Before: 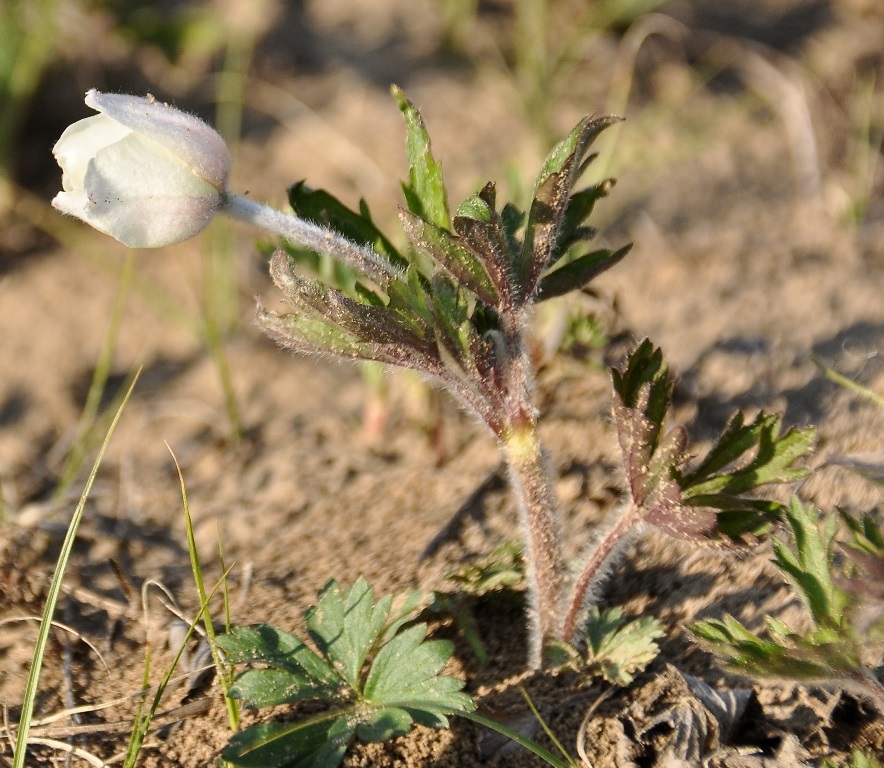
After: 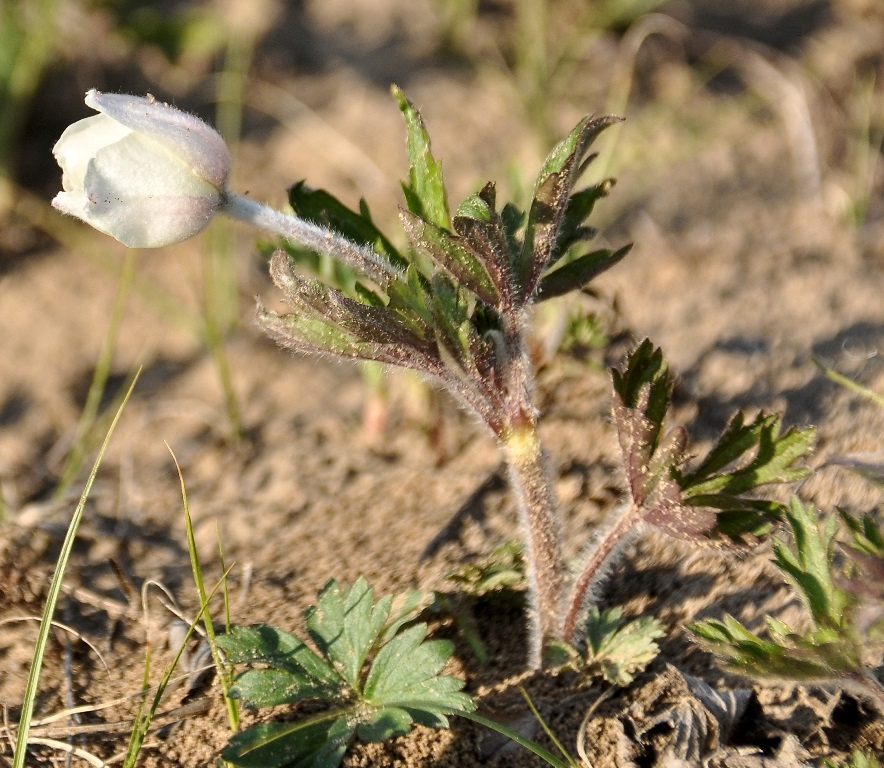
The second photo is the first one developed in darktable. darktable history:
local contrast: highlights 105%, shadows 99%, detail 119%, midtone range 0.2
